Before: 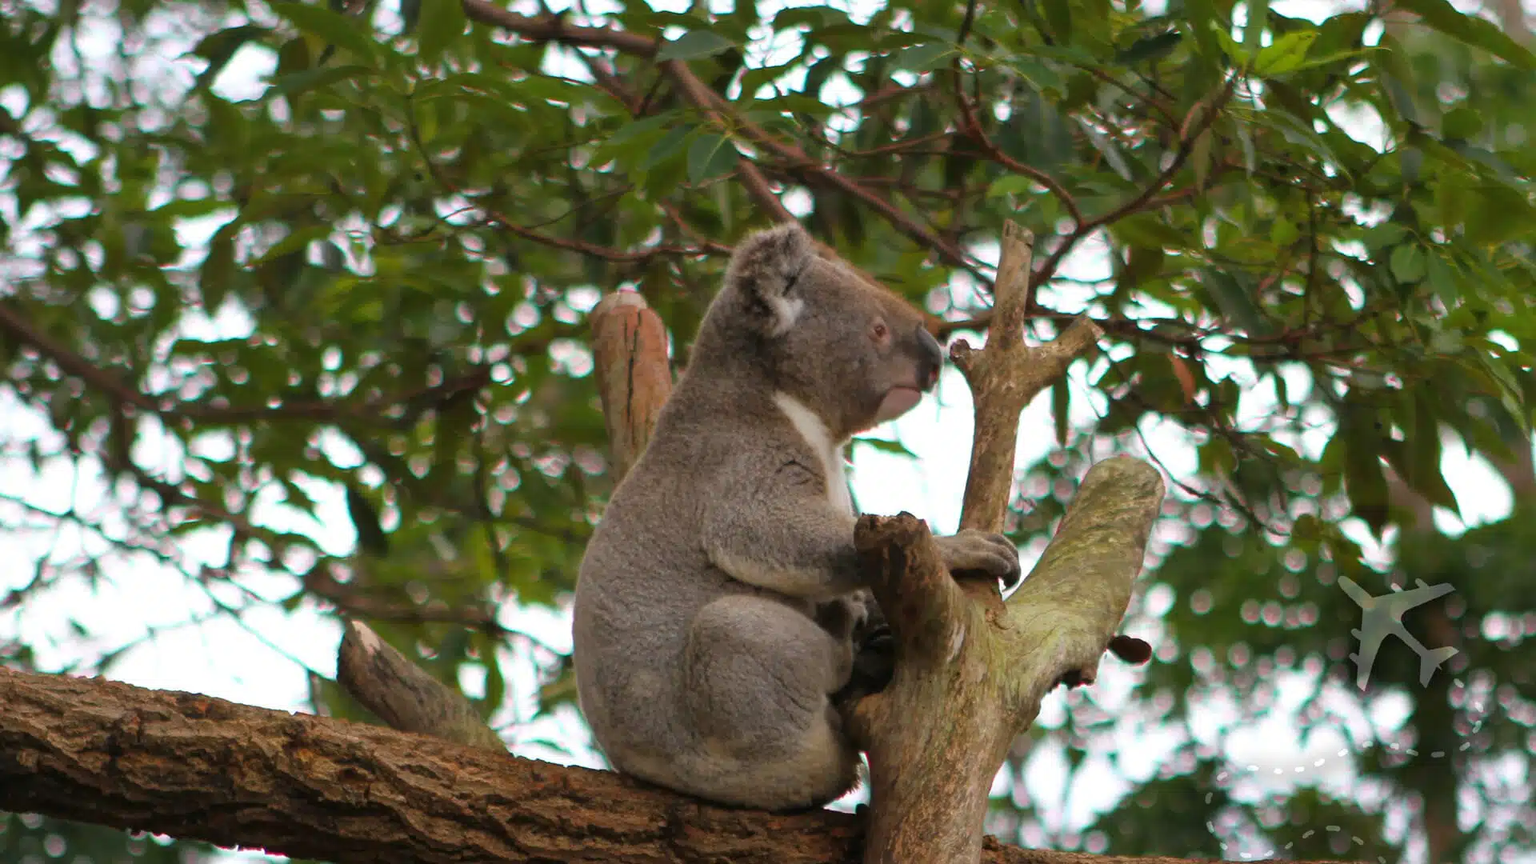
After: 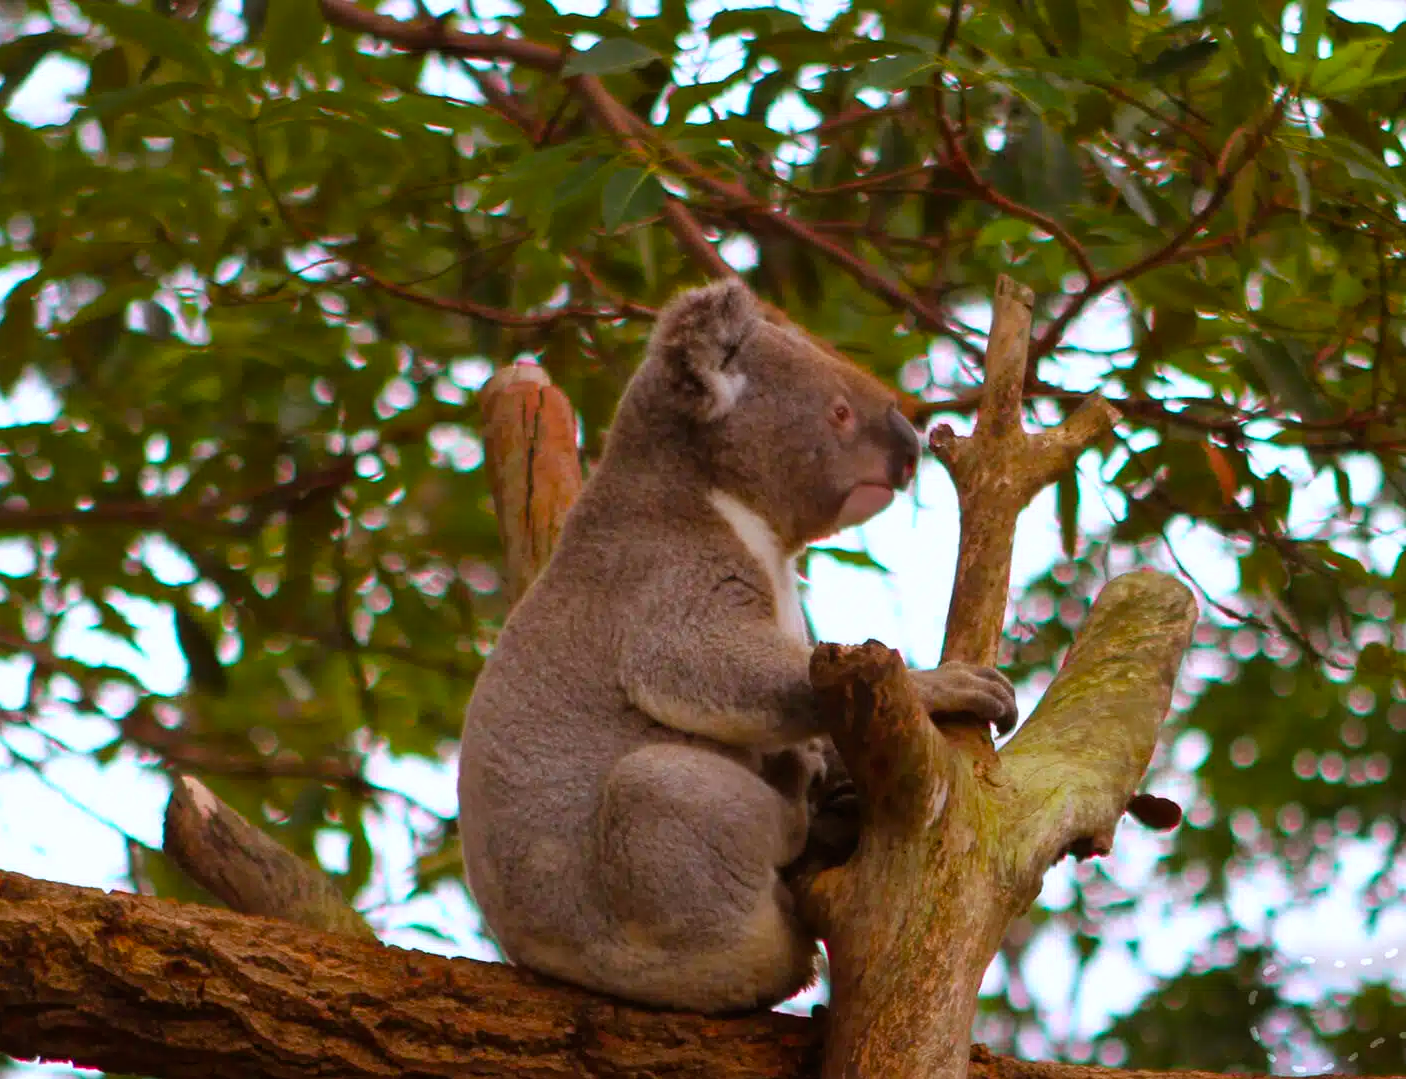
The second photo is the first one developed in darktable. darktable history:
color balance rgb: perceptual saturation grading › global saturation 30%, global vibrance 20%
rgb levels: mode RGB, independent channels, levels [[0, 0.5, 1], [0, 0.521, 1], [0, 0.536, 1]]
color calibration: illuminant as shot in camera, x 0.358, y 0.373, temperature 4628.91 K
crop: left 13.443%, right 13.31%
